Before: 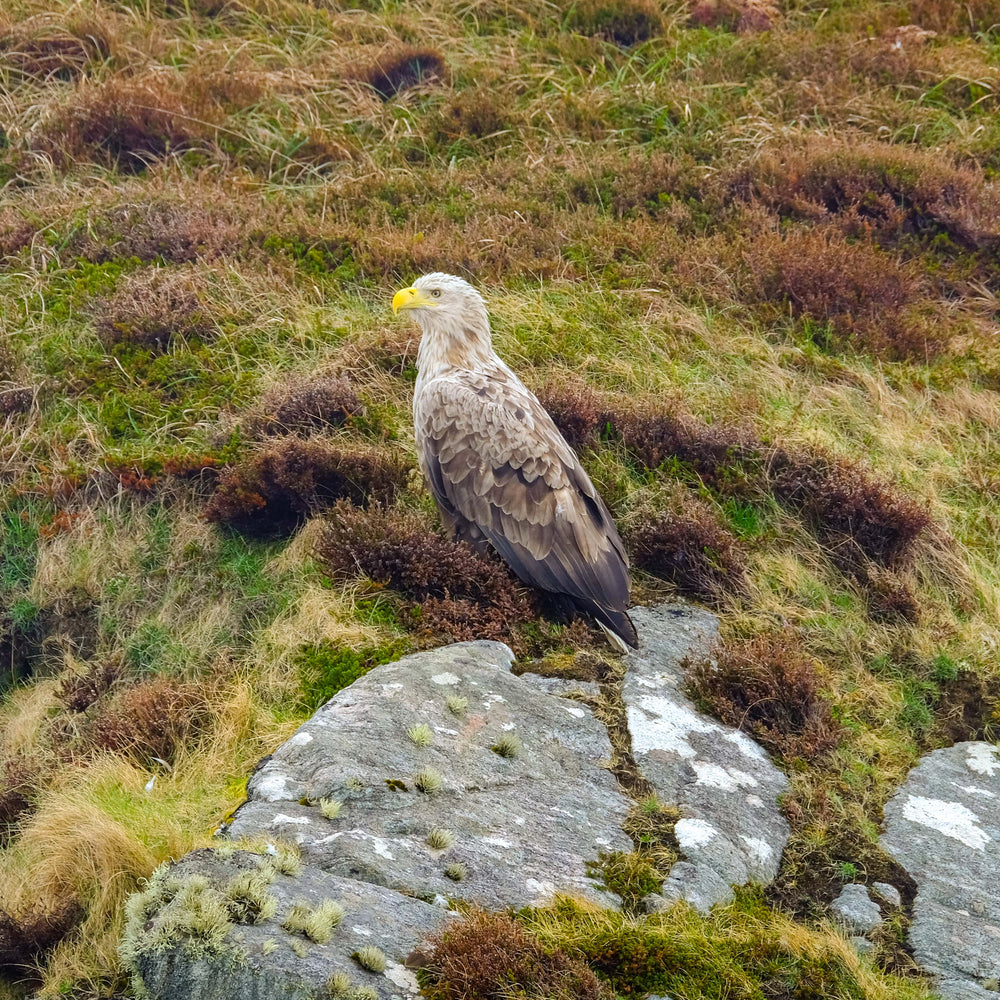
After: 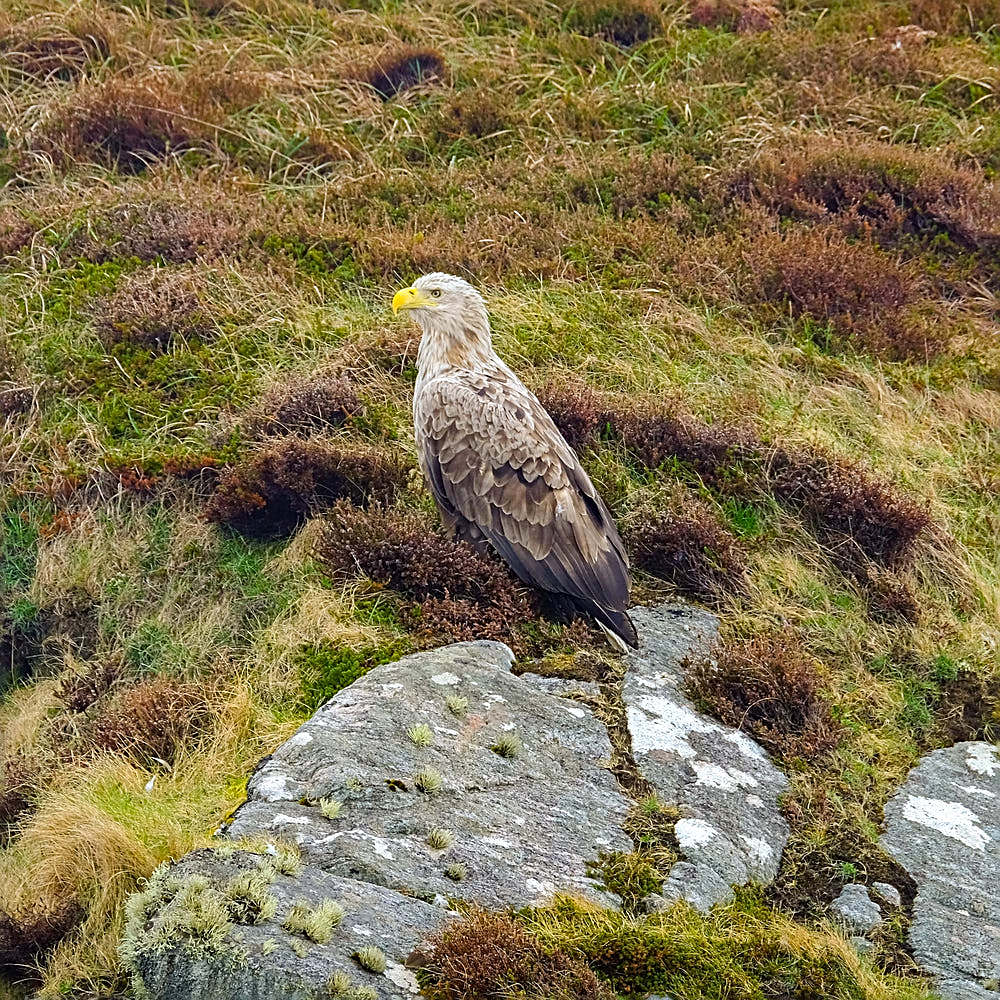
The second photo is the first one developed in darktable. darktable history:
haze removal: compatibility mode true, adaptive false
sharpen: amount 0.75
